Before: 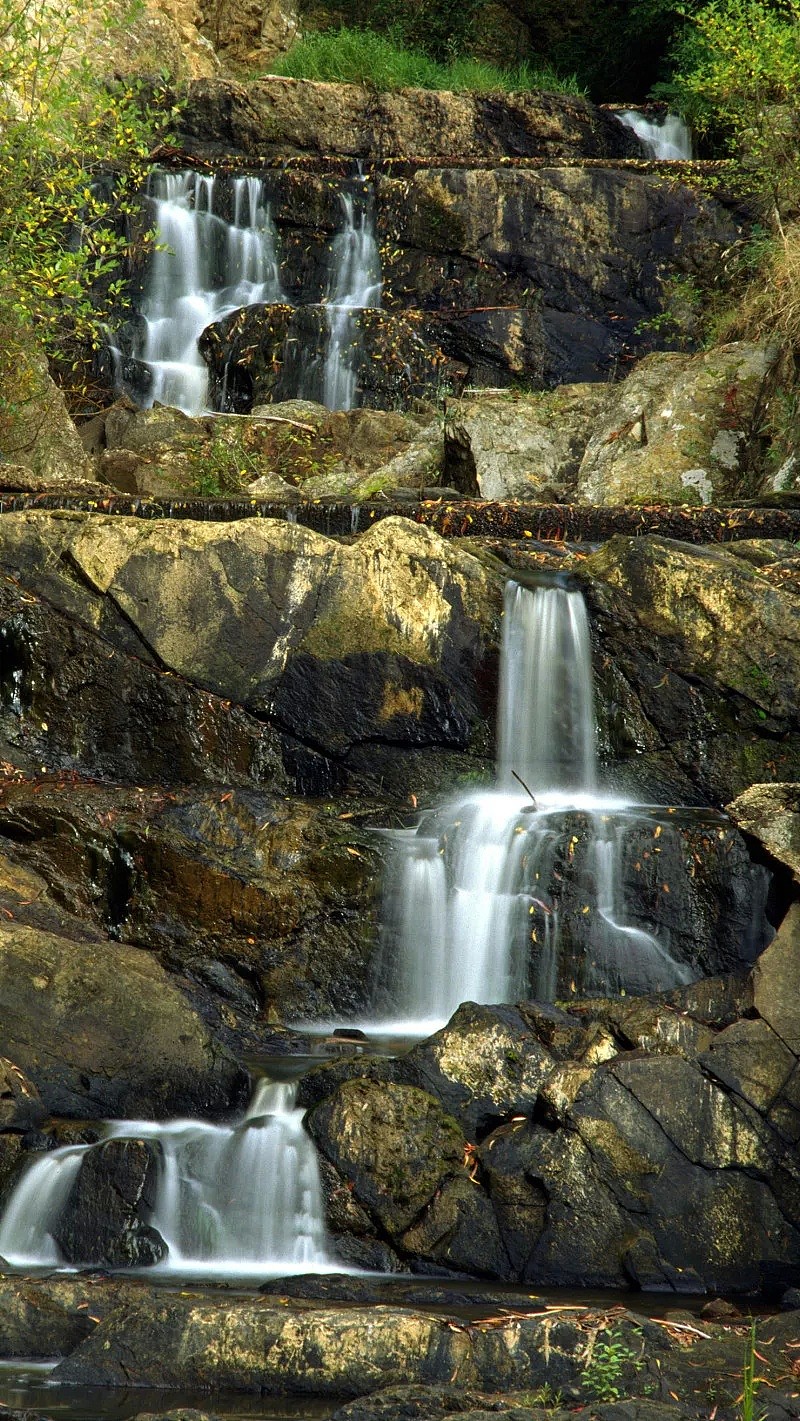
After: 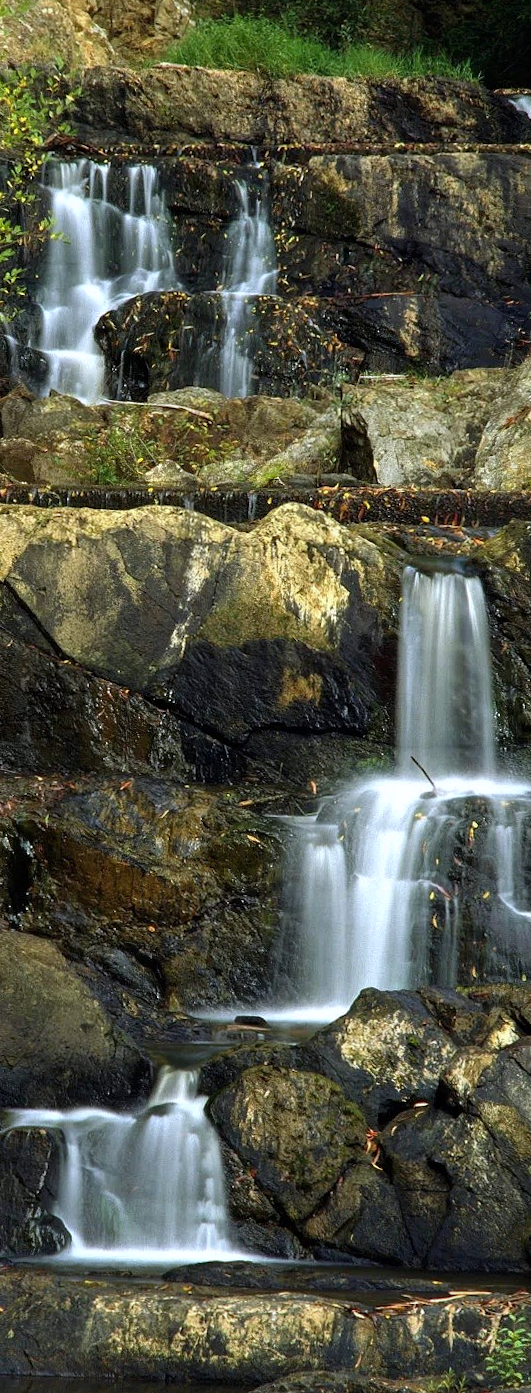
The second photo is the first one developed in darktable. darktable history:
rotate and perspective: rotation -0.45°, automatic cropping original format, crop left 0.008, crop right 0.992, crop top 0.012, crop bottom 0.988
crop and rotate: left 12.648%, right 20.685%
white balance: red 0.984, blue 1.059
